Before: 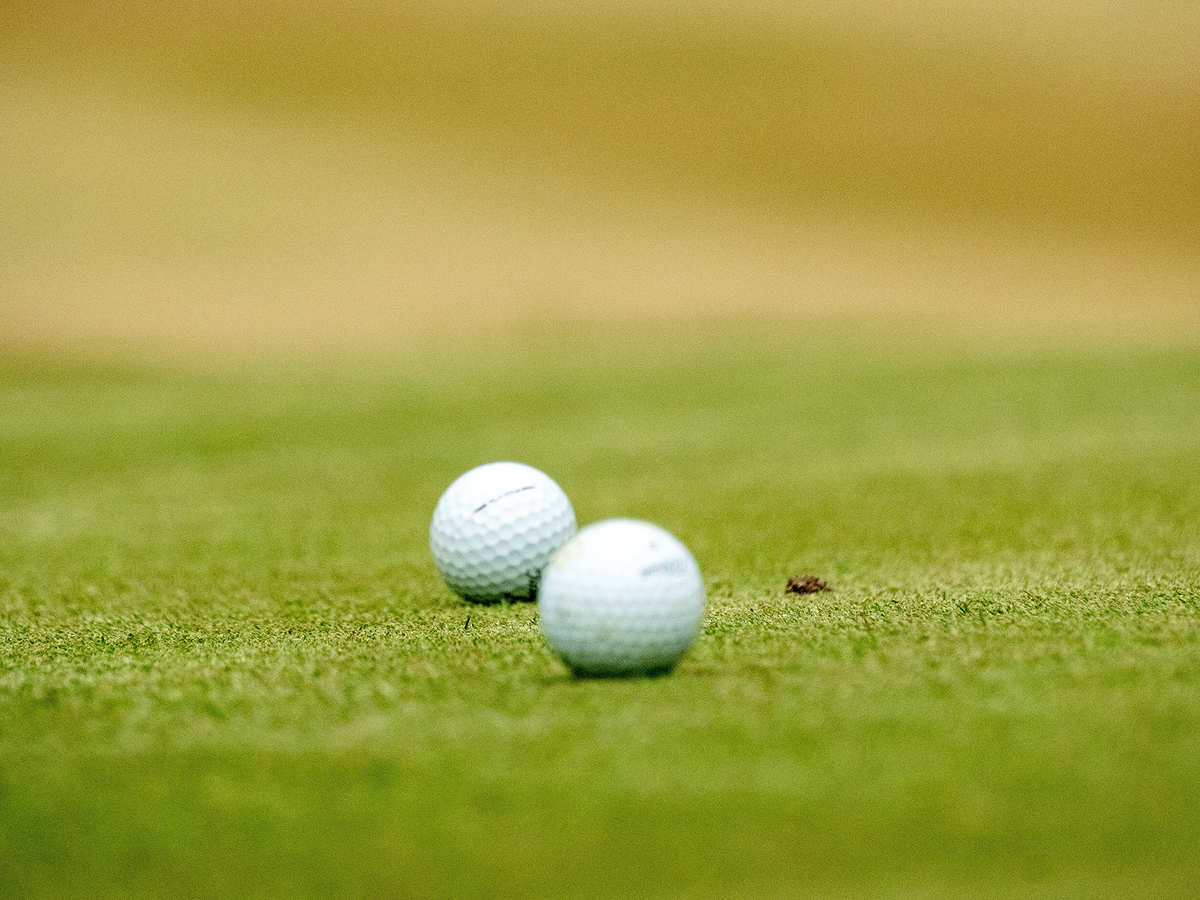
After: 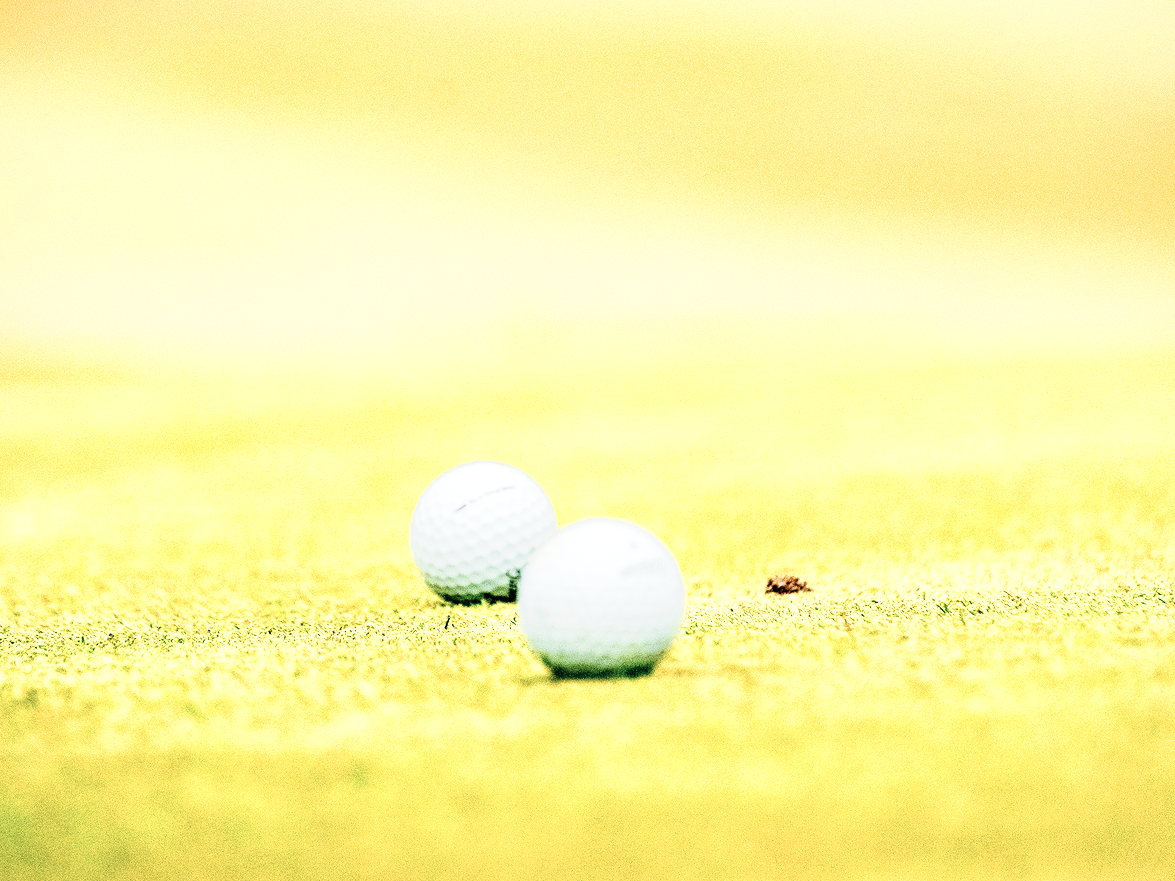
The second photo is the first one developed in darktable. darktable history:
color zones: curves: ch0 [(0, 0.473) (0.001, 0.473) (0.226, 0.548) (0.4, 0.589) (0.525, 0.54) (0.728, 0.403) (0.999, 0.473) (1, 0.473)]; ch1 [(0, 0.619) (0.001, 0.619) (0.234, 0.388) (0.4, 0.372) (0.528, 0.422) (0.732, 0.53) (0.999, 0.619) (1, 0.619)]; ch2 [(0, 0.547) (0.001, 0.547) (0.226, 0.45) (0.4, 0.525) (0.525, 0.585) (0.8, 0.511) (0.999, 0.547) (1, 0.547)]
base curve: curves: ch0 [(0, 0) (0, 0.001) (0.001, 0.001) (0.004, 0.002) (0.007, 0.004) (0.015, 0.013) (0.033, 0.045) (0.052, 0.096) (0.075, 0.17) (0.099, 0.241) (0.163, 0.42) (0.219, 0.55) (0.259, 0.616) (0.327, 0.722) (0.365, 0.765) (0.522, 0.873) (0.547, 0.881) (0.689, 0.919) (0.826, 0.952) (1, 1)], preserve colors none
crop: left 1.743%, right 0.268%, bottom 2.011%
